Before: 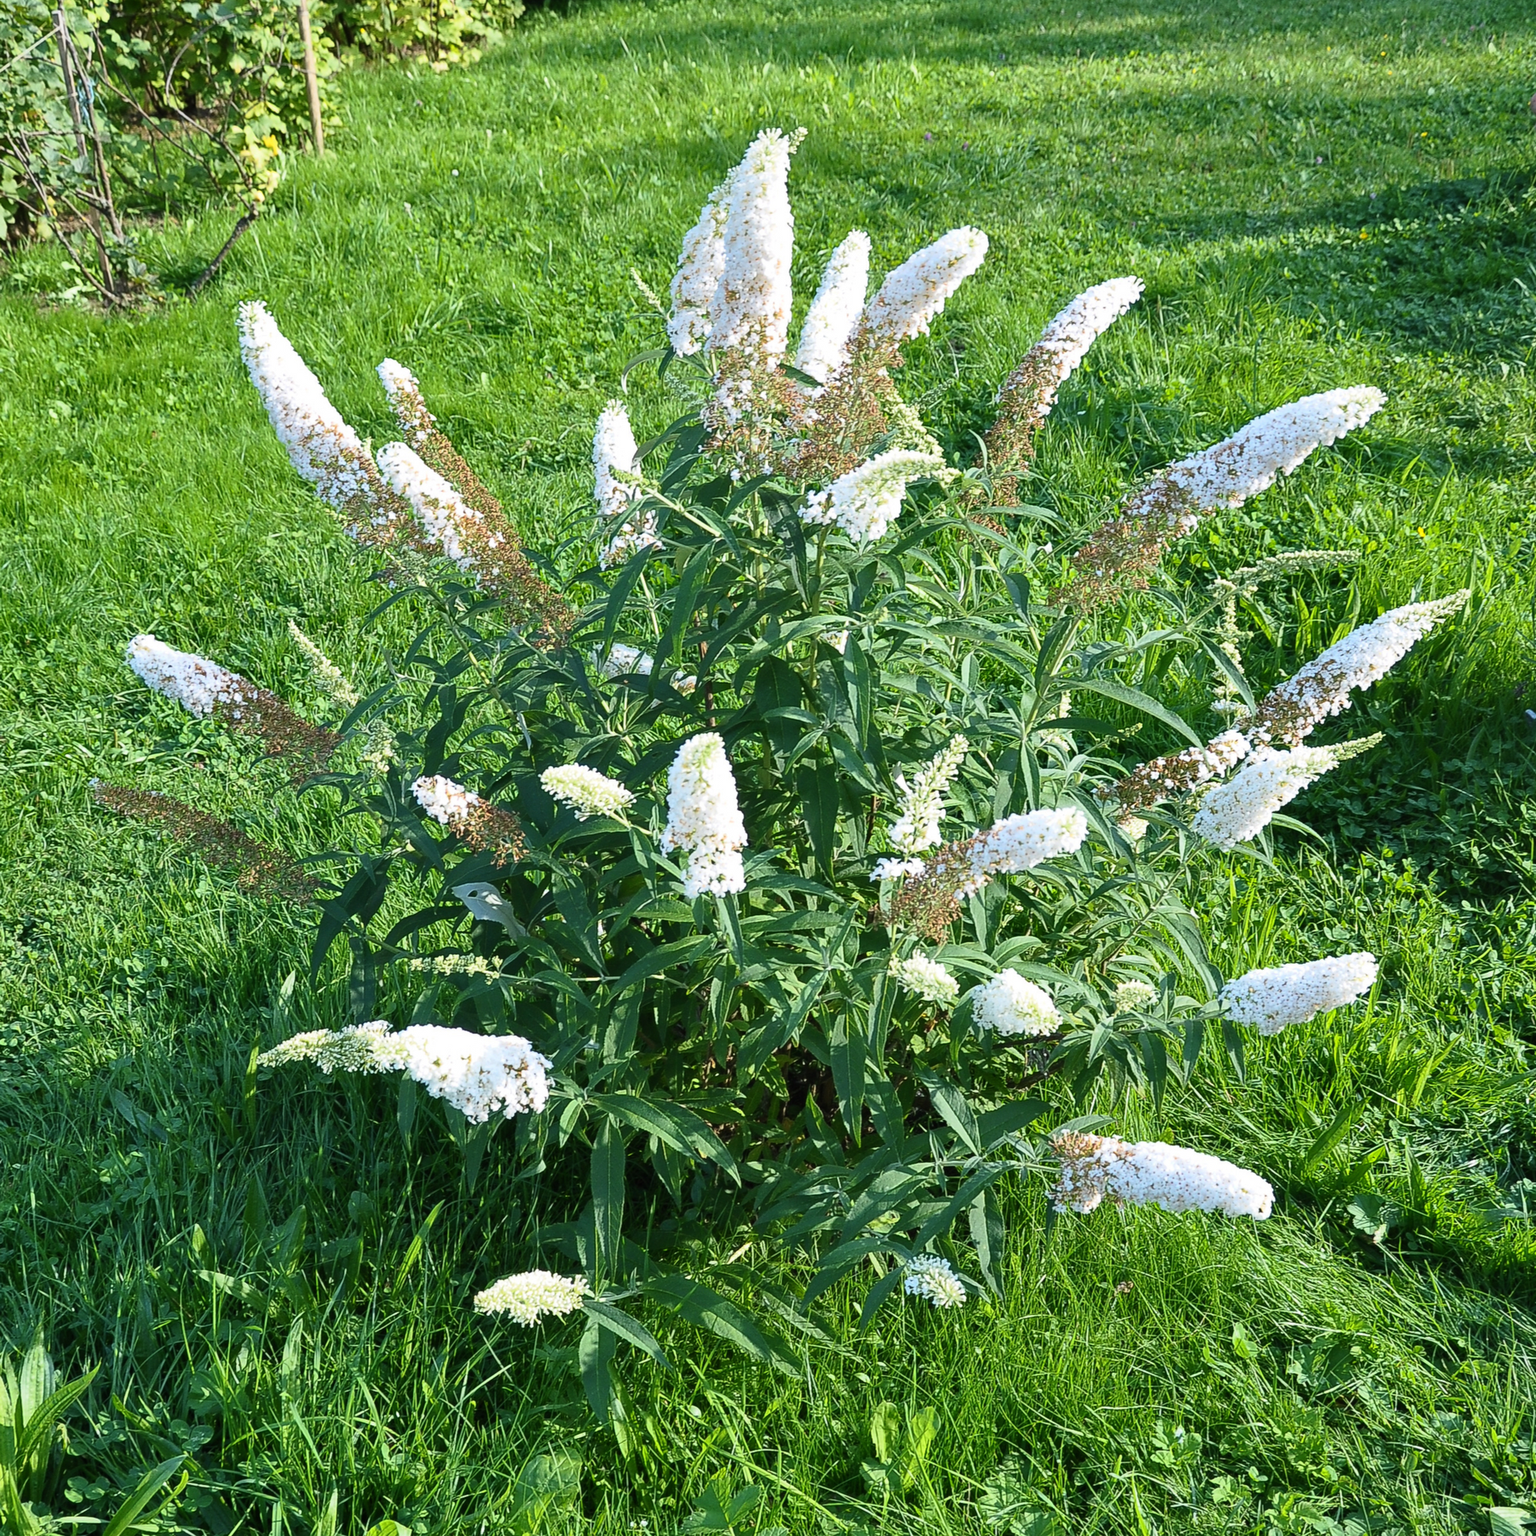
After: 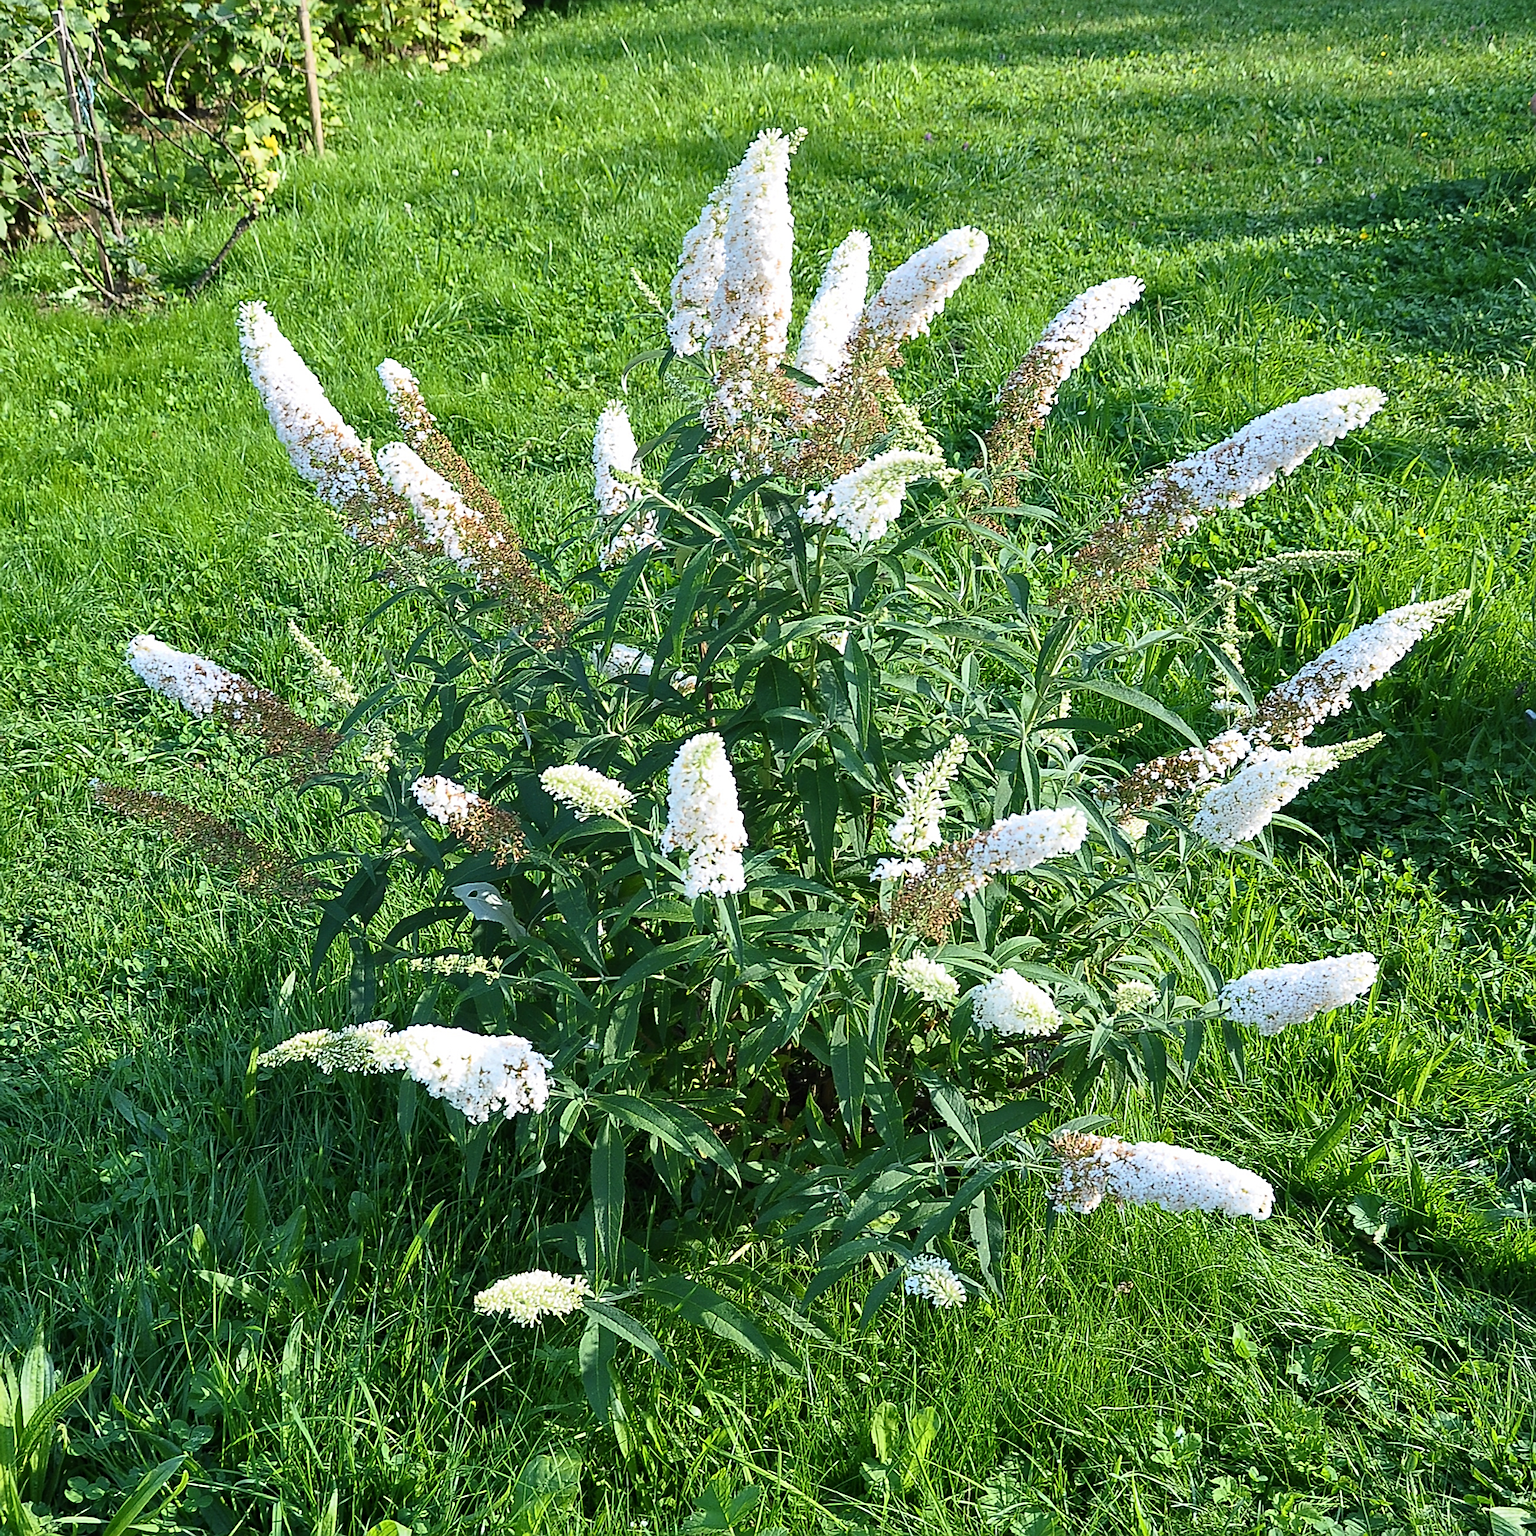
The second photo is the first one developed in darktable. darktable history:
sharpen: on, module defaults
local contrast: mode bilateral grid, contrast 15, coarseness 36, detail 105%, midtone range 0.2
